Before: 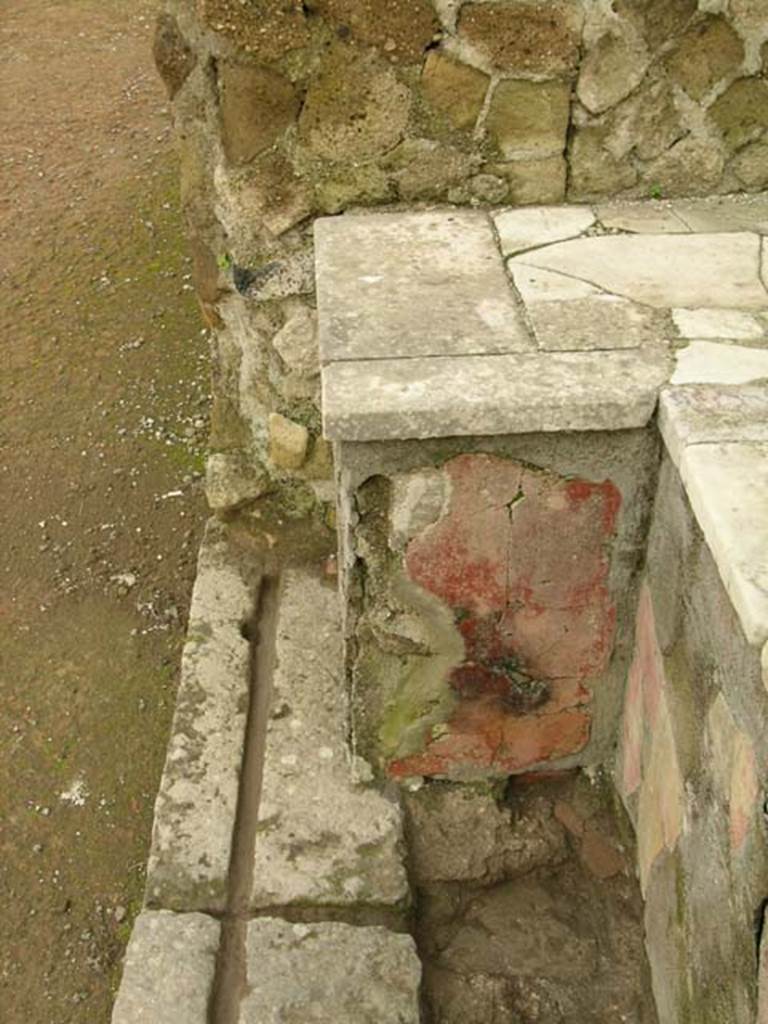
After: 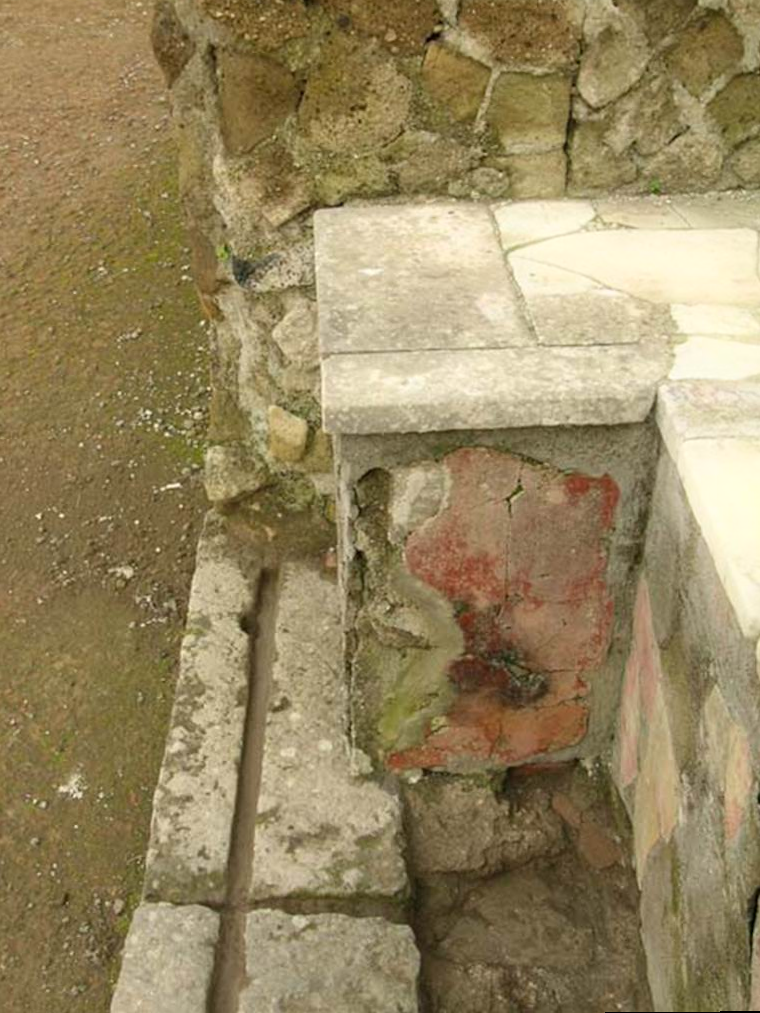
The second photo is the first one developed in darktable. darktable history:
bloom: size 5%, threshold 95%, strength 15%
rotate and perspective: rotation 0.174°, lens shift (vertical) 0.013, lens shift (horizontal) 0.019, shear 0.001, automatic cropping original format, crop left 0.007, crop right 0.991, crop top 0.016, crop bottom 0.997
